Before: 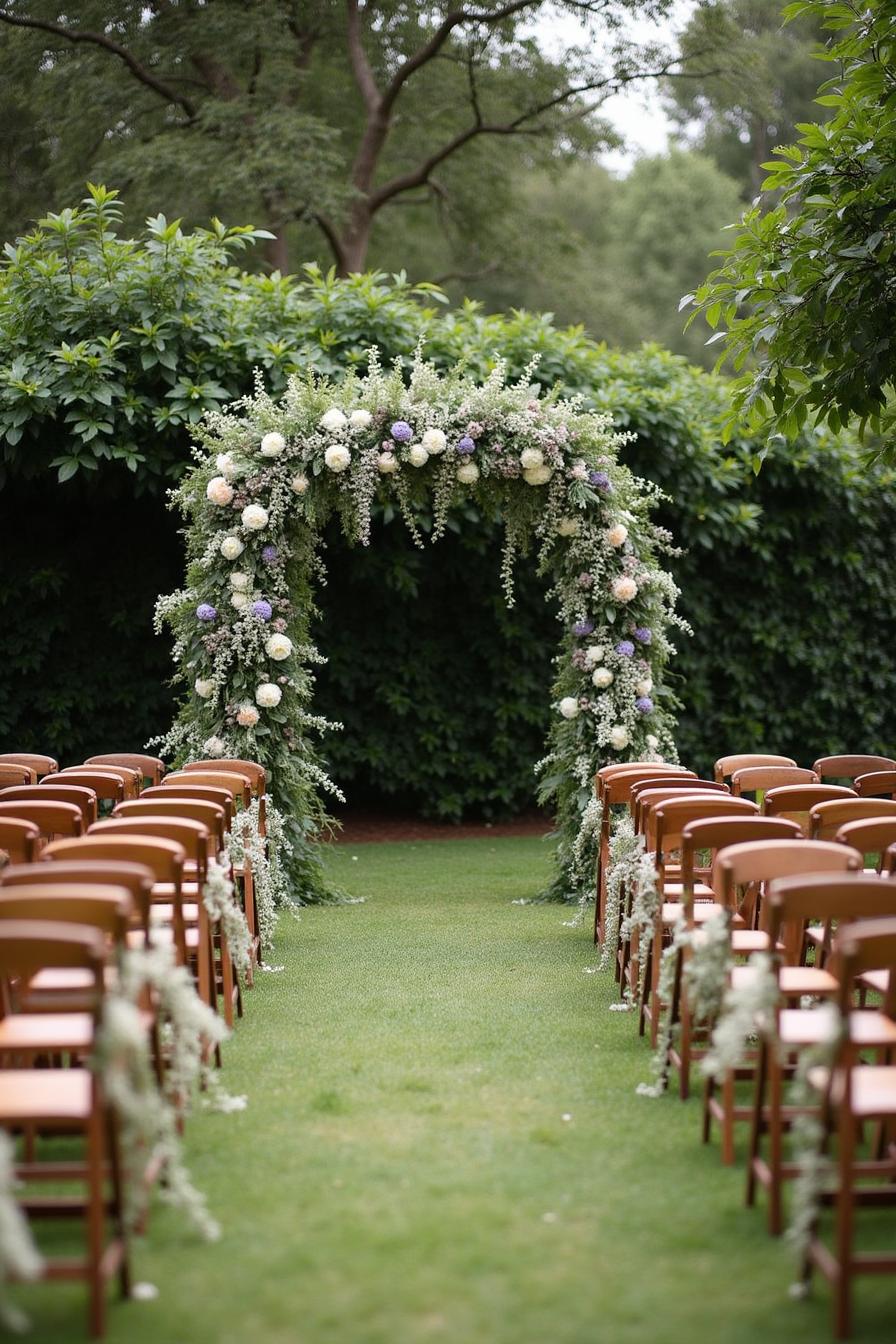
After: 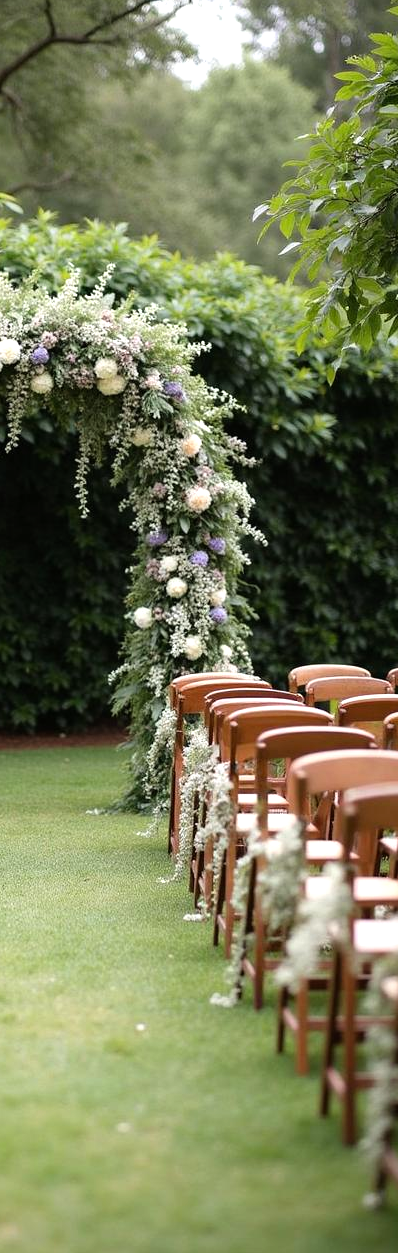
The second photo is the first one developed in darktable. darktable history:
tone equalizer: -8 EV -0.433 EV, -7 EV -0.388 EV, -6 EV -0.345 EV, -5 EV -0.249 EV, -3 EV 0.243 EV, -2 EV 0.349 EV, -1 EV 0.374 EV, +0 EV 0.429 EV
crop: left 47.581%, top 6.711%, right 7.997%
